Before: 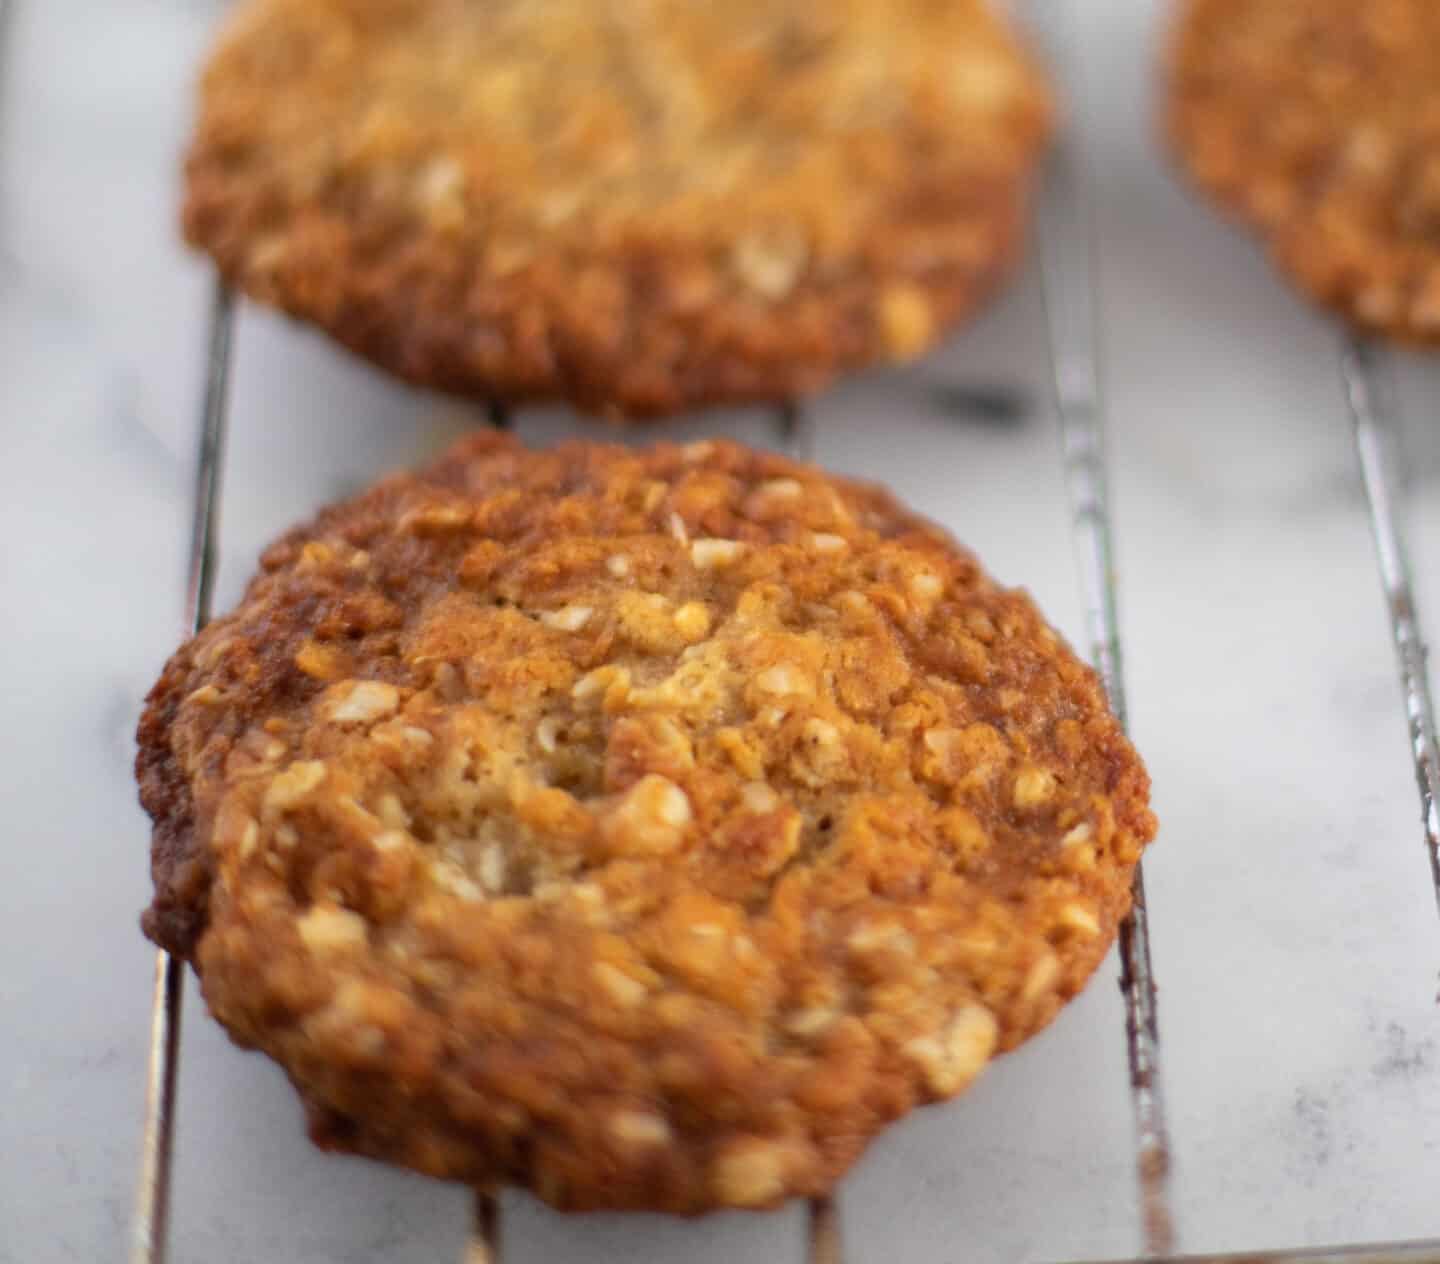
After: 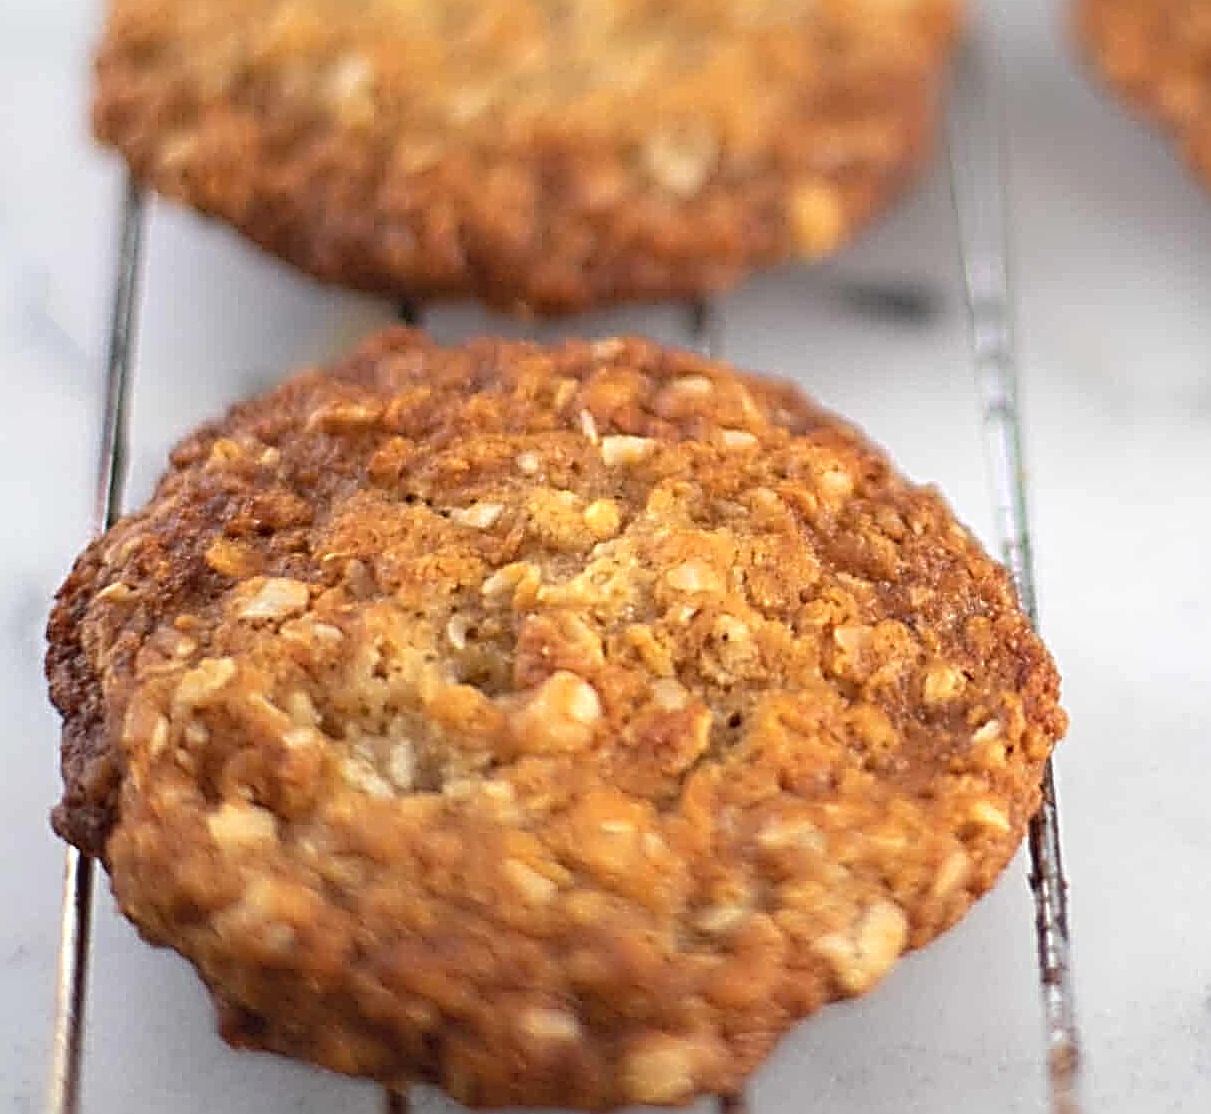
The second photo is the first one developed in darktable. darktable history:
exposure: black level correction 0.001, exposure 0.499 EV, compensate highlight preservation false
sharpen: radius 3.197, amount 1.719
contrast brightness saturation: contrast -0.094, saturation -0.103
crop: left 6.299%, top 8.149%, right 9.54%, bottom 3.711%
